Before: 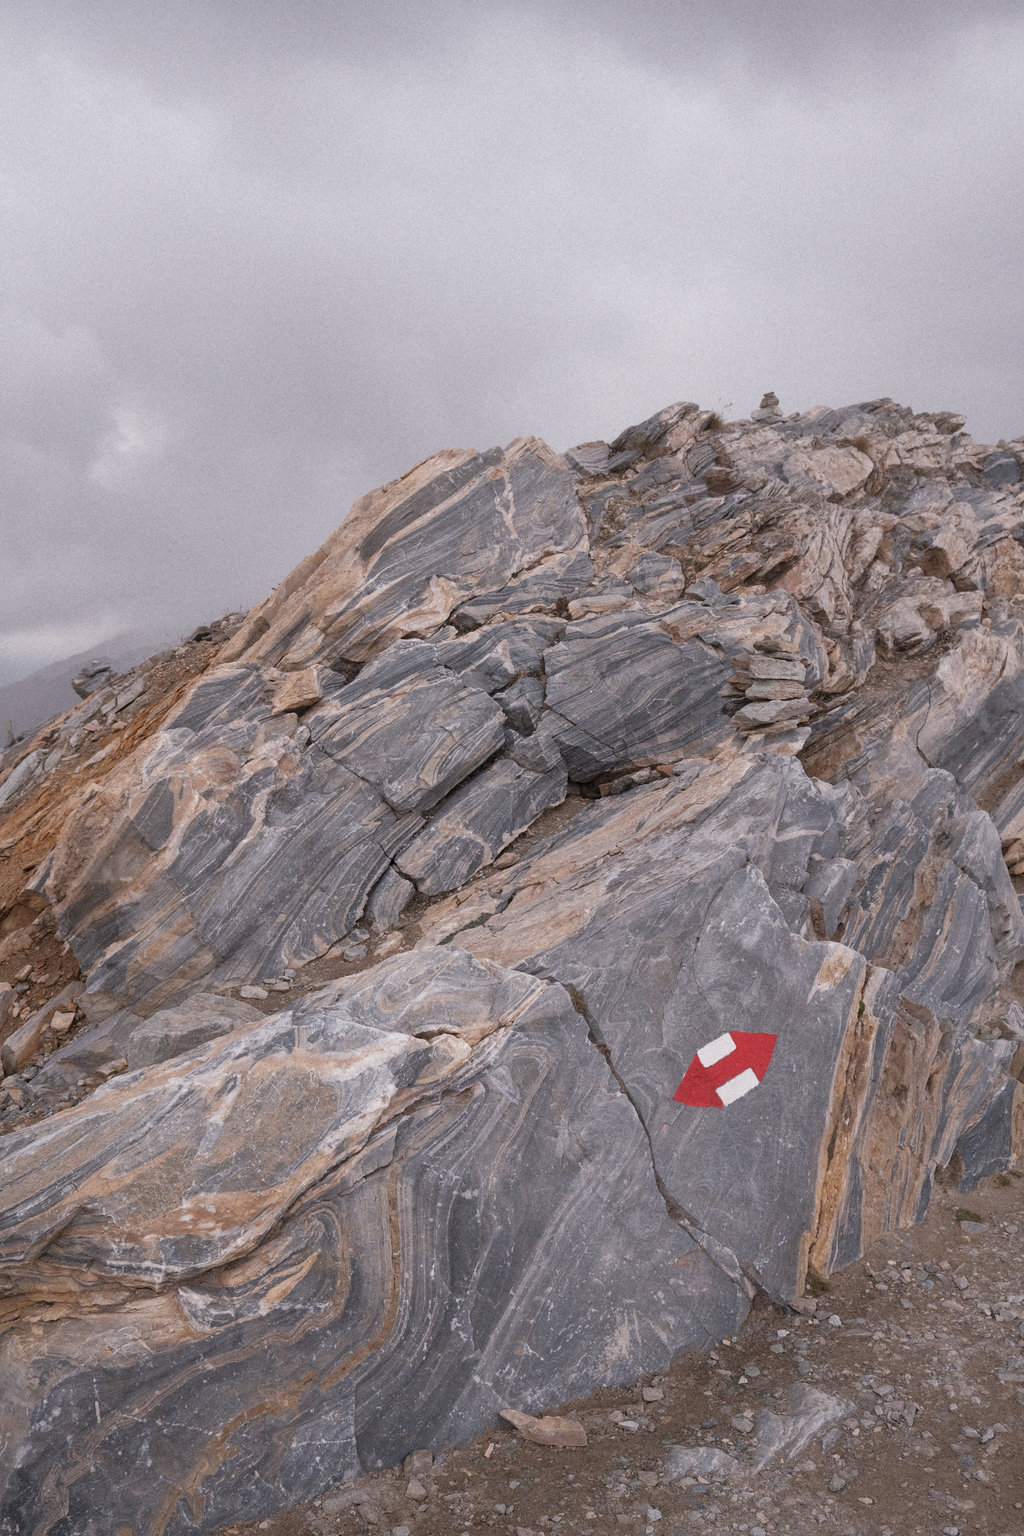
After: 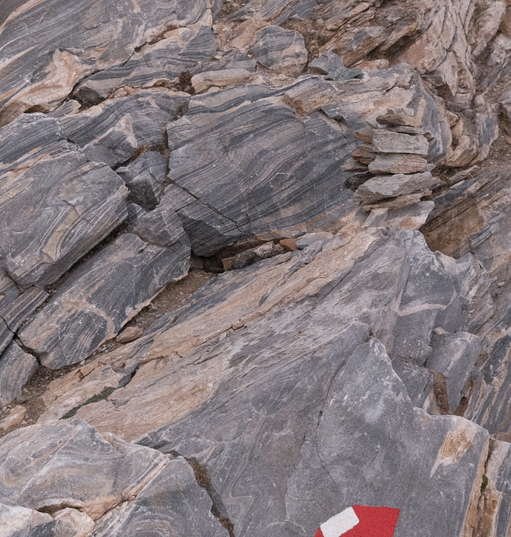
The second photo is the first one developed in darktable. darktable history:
crop: left 36.856%, top 34.262%, right 13.162%, bottom 30.764%
